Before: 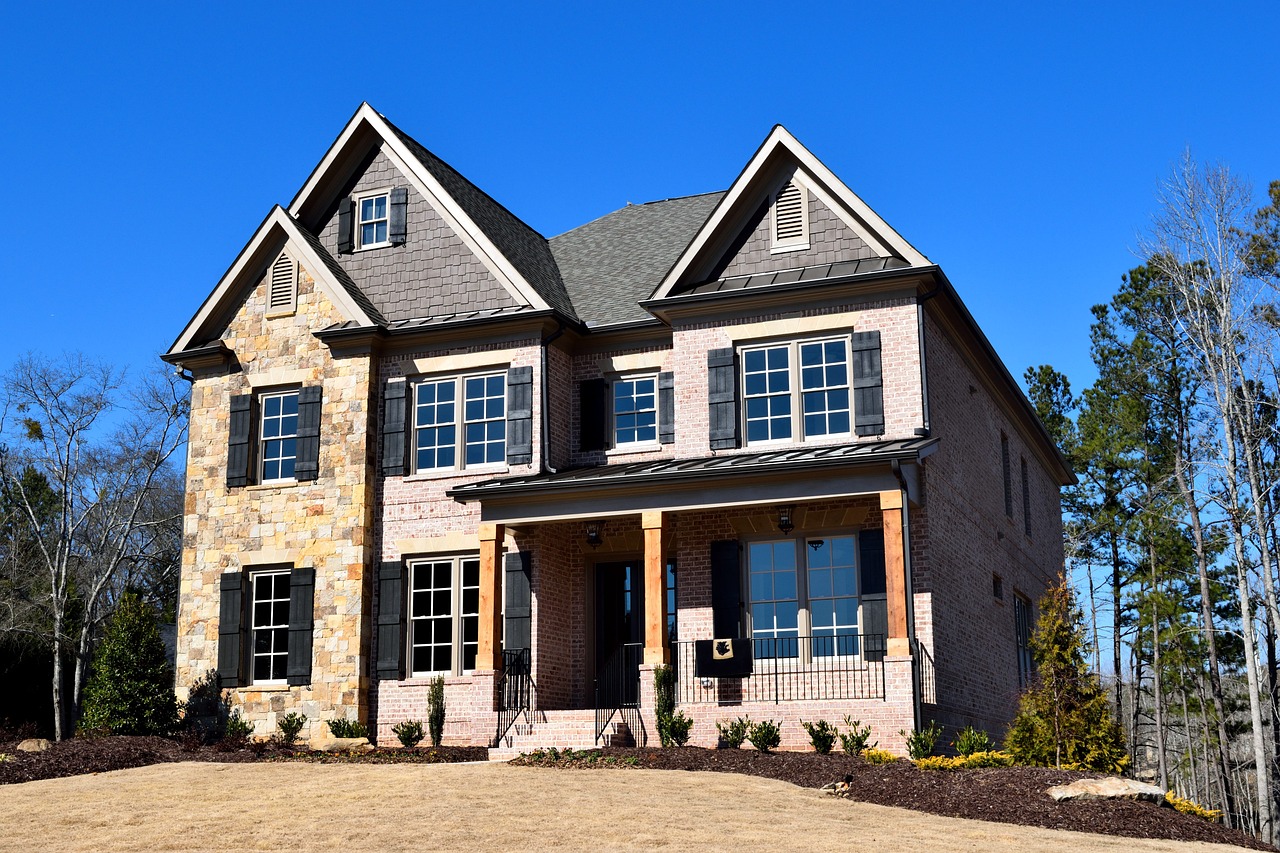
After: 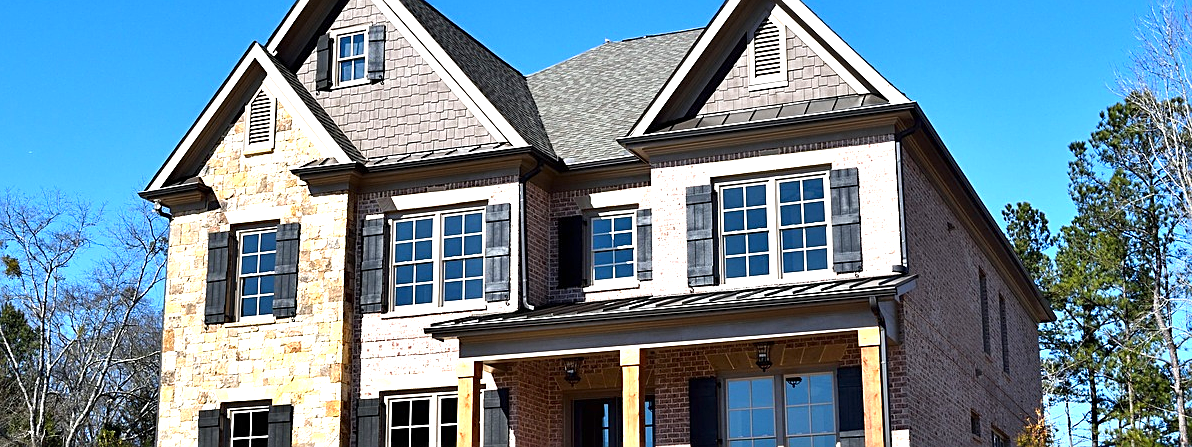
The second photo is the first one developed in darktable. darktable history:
exposure: black level correction 0, exposure 0.9 EV, compensate highlight preservation false
sharpen: on, module defaults
crop: left 1.744%, top 19.225%, right 5.069%, bottom 28.357%
tone equalizer: on, module defaults
